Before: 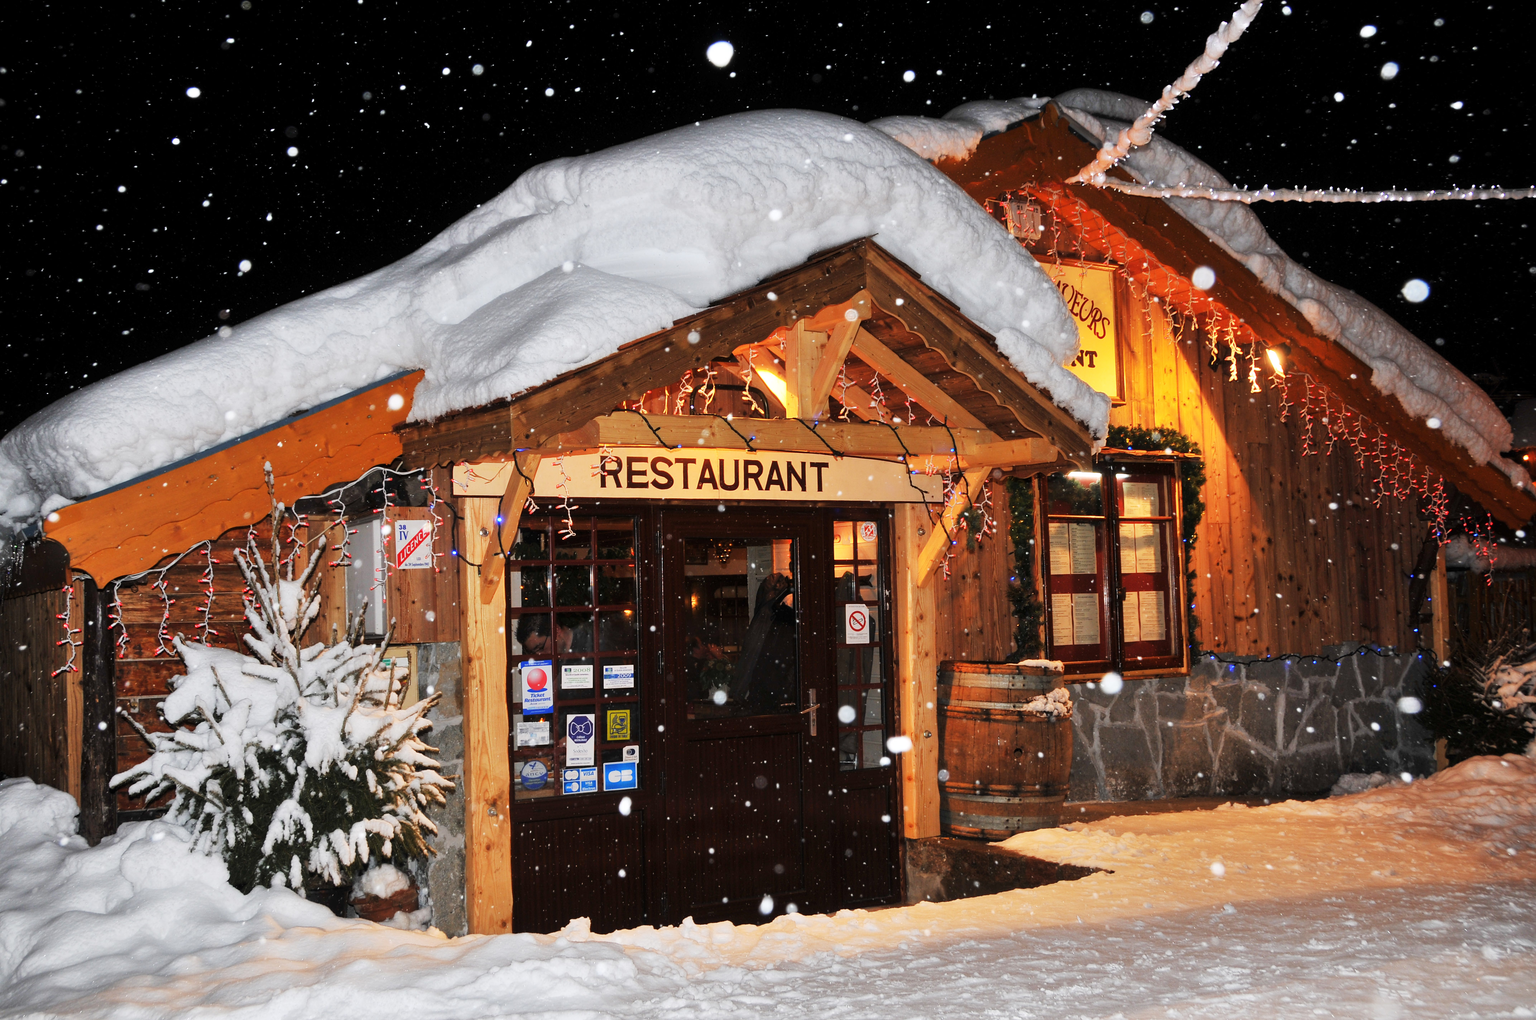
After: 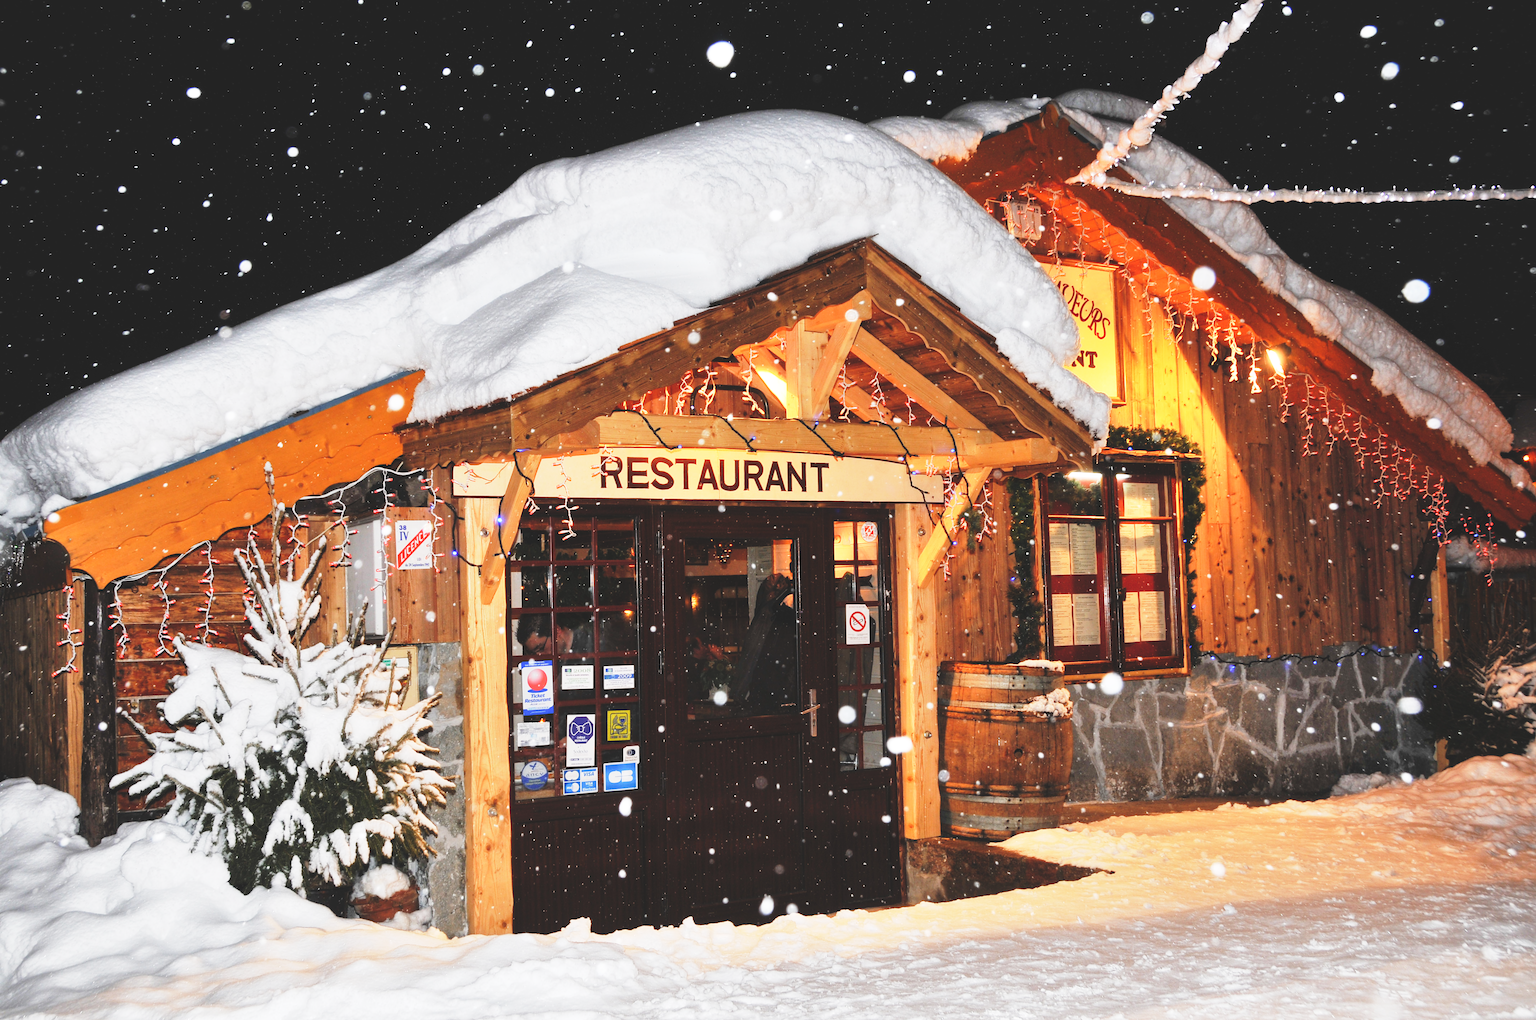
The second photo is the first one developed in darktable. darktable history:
base curve: curves: ch0 [(0, 0) (0.028, 0.03) (0.121, 0.232) (0.46, 0.748) (0.859, 0.968) (1, 1)], preserve colors none
shadows and highlights: shadows 25.82, highlights -25.48
exposure: black level correction -0.016, compensate highlight preservation false
